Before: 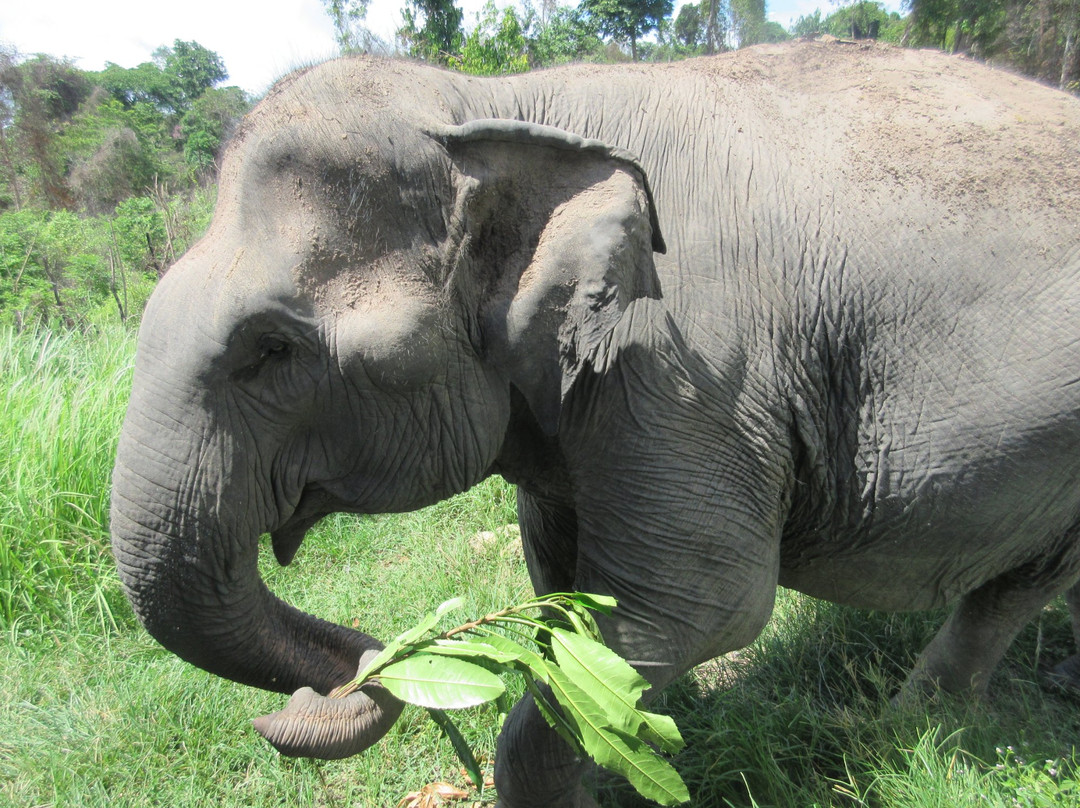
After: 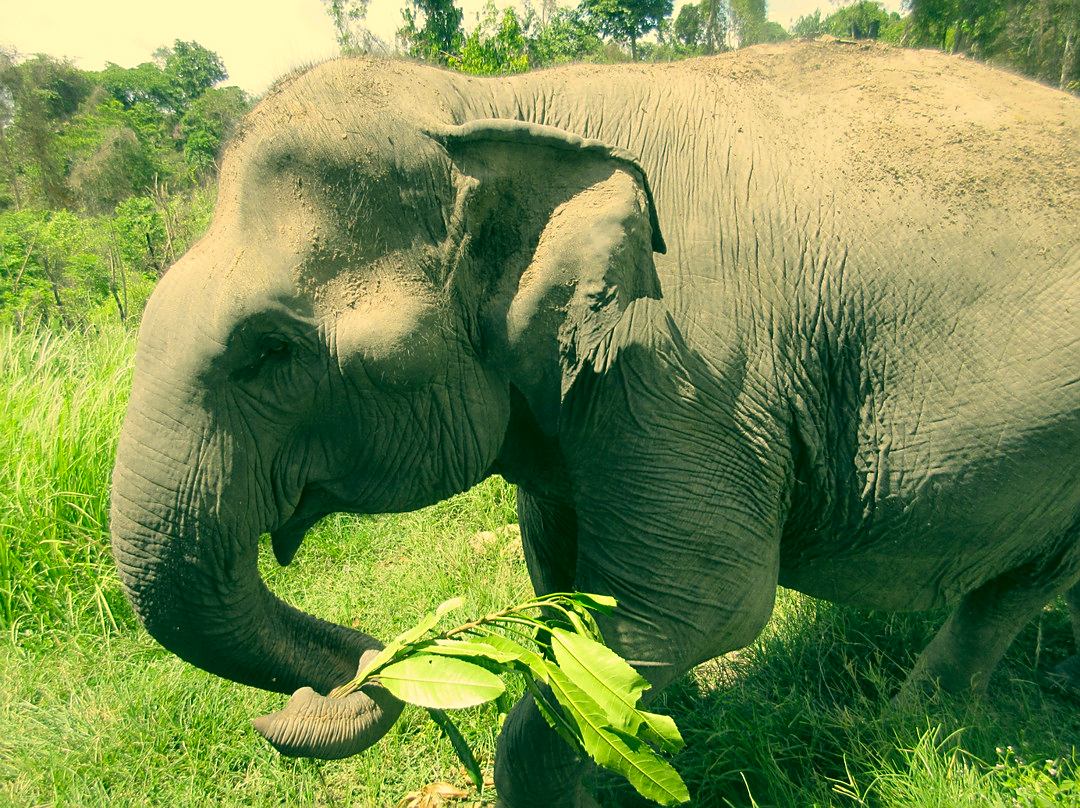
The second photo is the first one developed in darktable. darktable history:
sharpen: radius 1.865, amount 0.401, threshold 1.692
color correction: highlights a* 5.67, highlights b* 33.61, shadows a* -26.32, shadows b* 3.85
